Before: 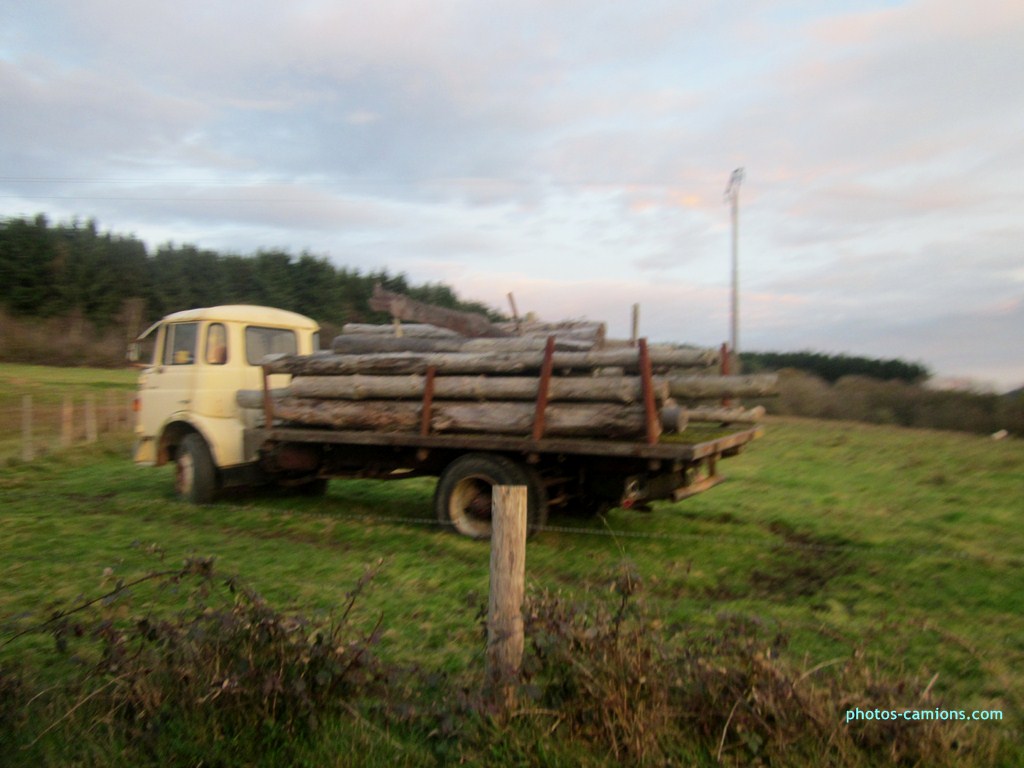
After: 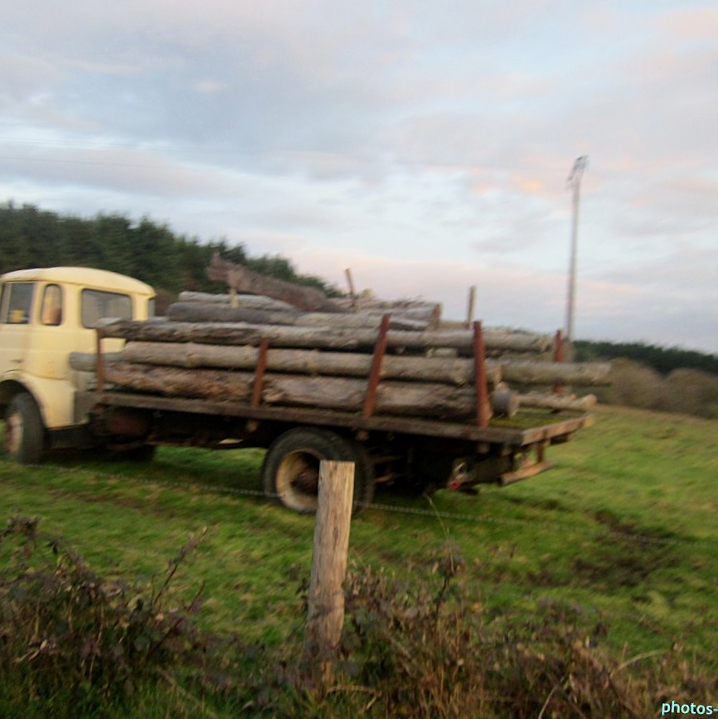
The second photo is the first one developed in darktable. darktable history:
sharpen: amount 0.214
crop and rotate: angle -2.92°, left 14.123%, top 0.016%, right 10.993%, bottom 0.032%
